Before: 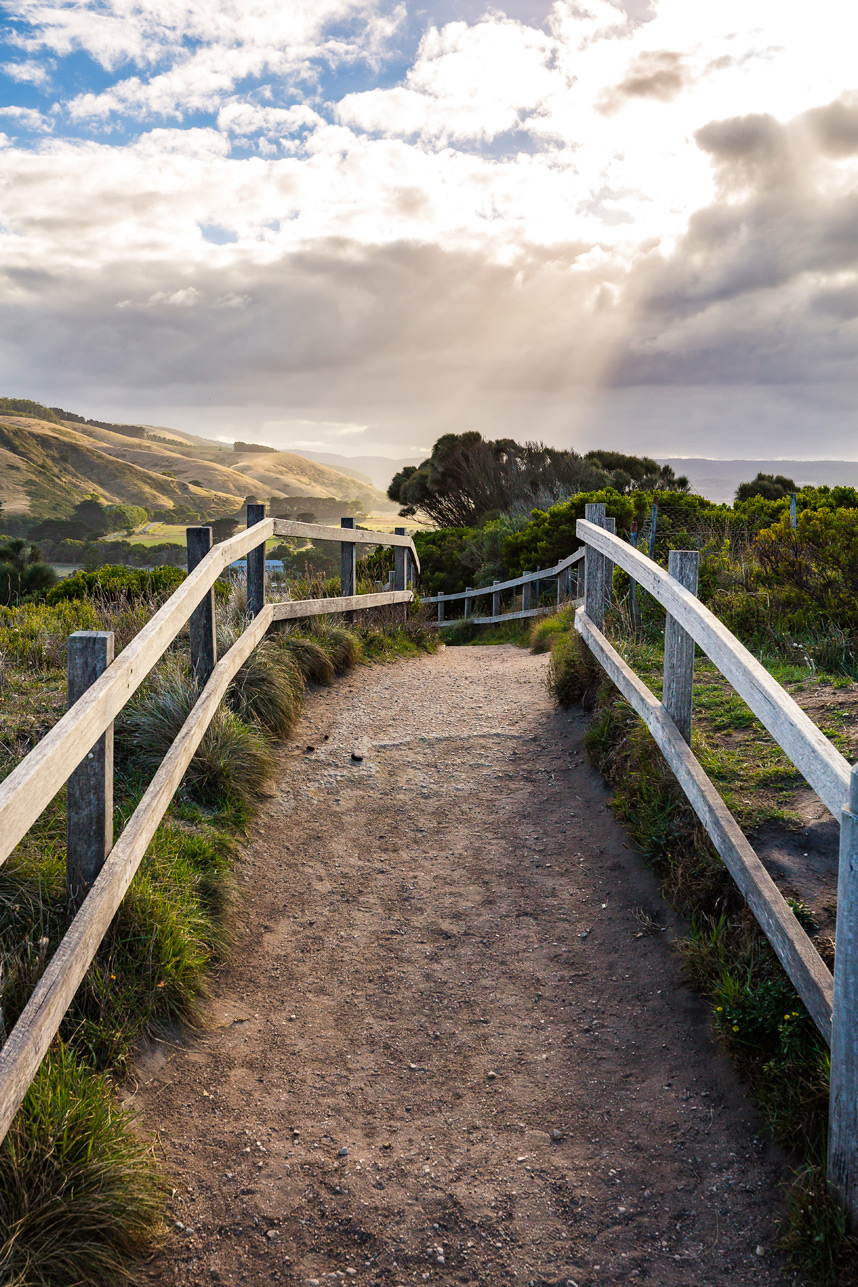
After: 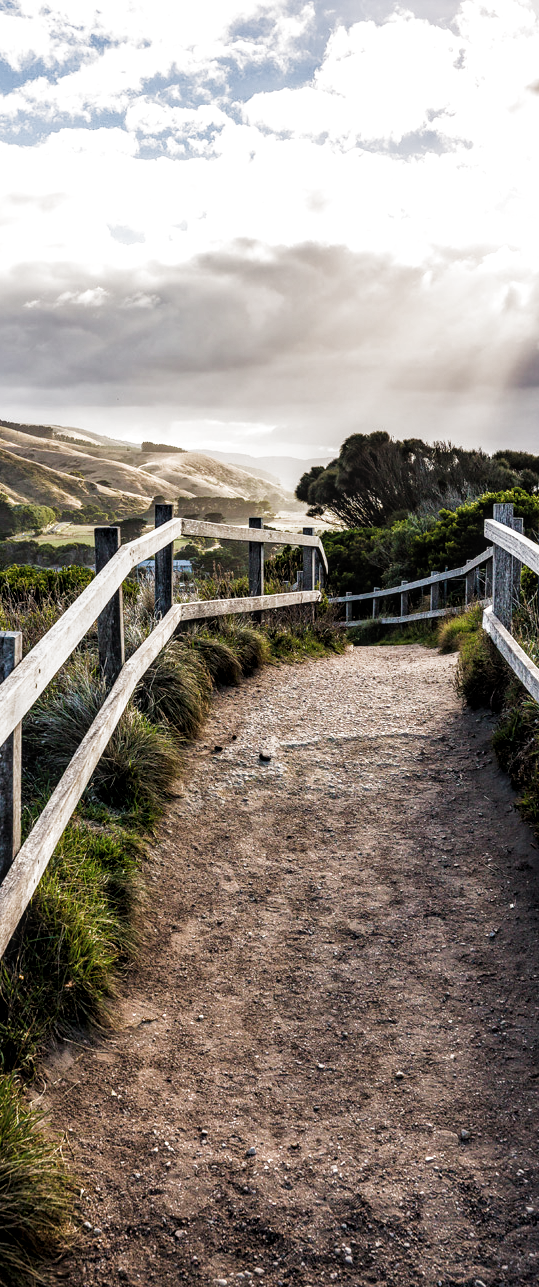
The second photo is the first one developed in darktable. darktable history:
crop: left 10.741%, right 26.399%
filmic rgb: black relative exposure -7.96 EV, white relative exposure 2.33 EV, hardness 6.67, add noise in highlights 0.101, color science v4 (2020), type of noise poissonian
local contrast: detail 130%
